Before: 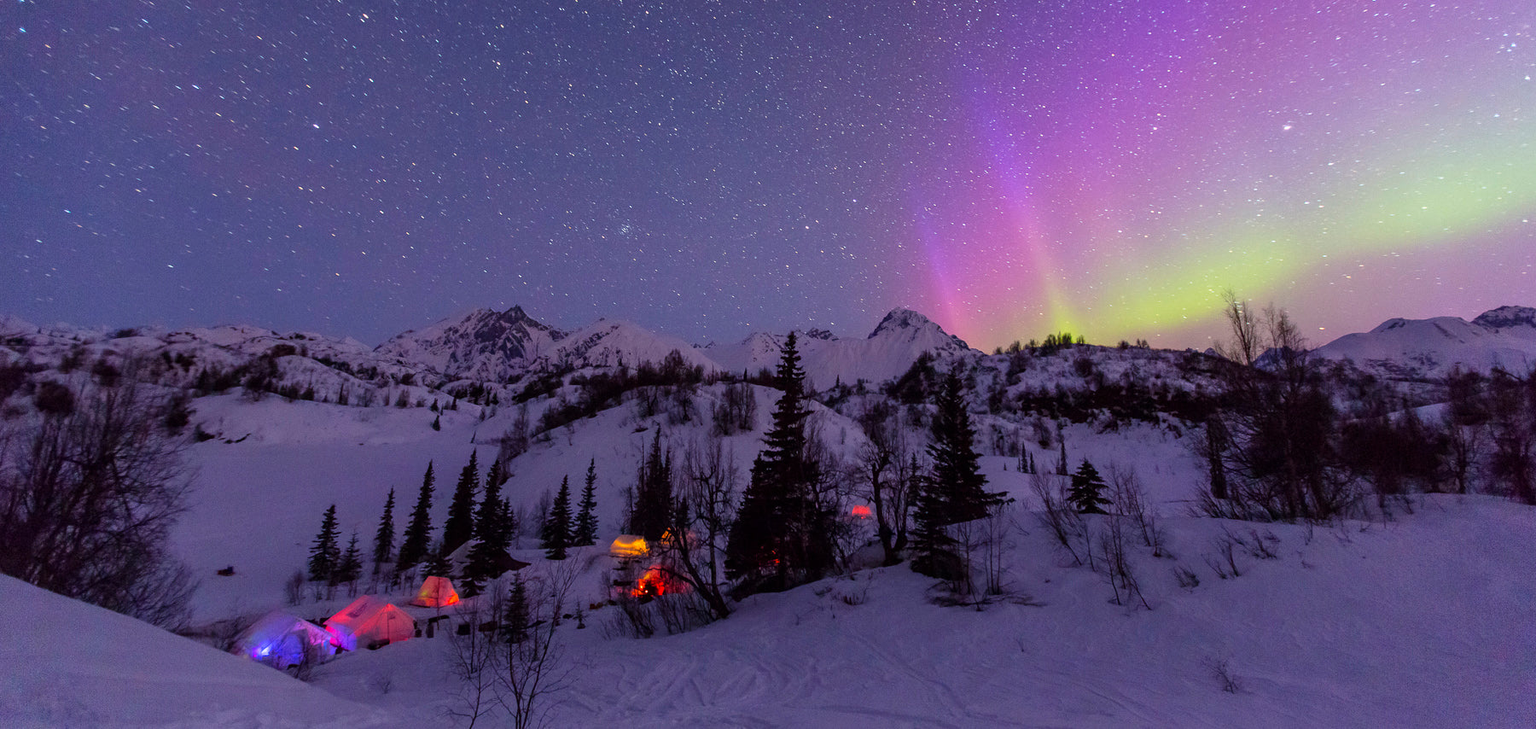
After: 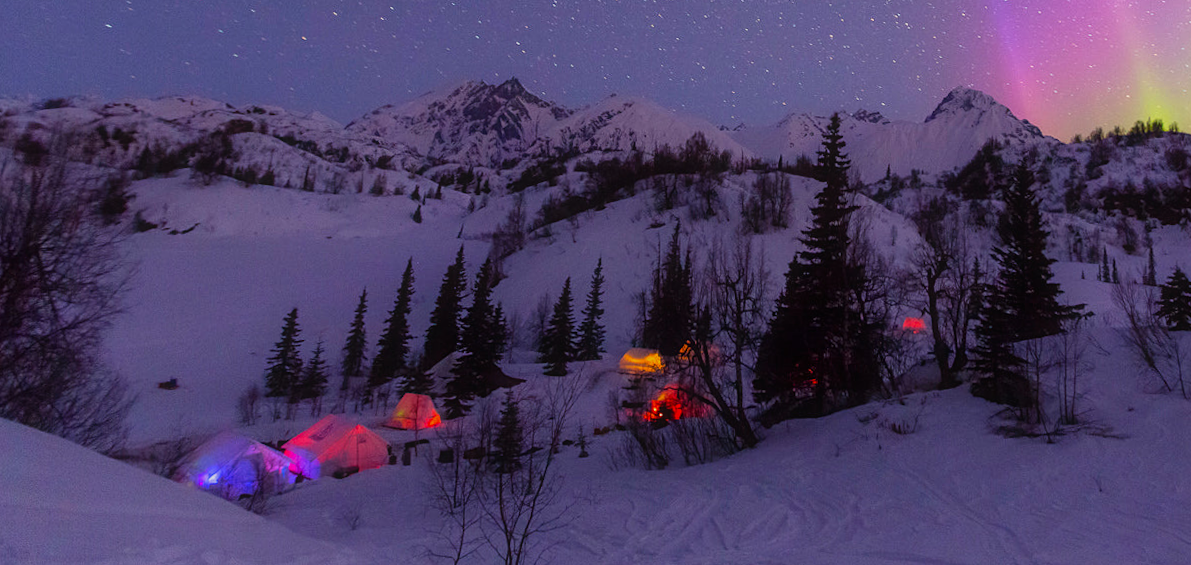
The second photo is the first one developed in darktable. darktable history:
contrast equalizer: y [[0.5, 0.486, 0.447, 0.446, 0.489, 0.5], [0.5 ×6], [0.5 ×6], [0 ×6], [0 ×6]]
crop and rotate: angle -0.82°, left 3.85%, top 31.828%, right 27.992%
